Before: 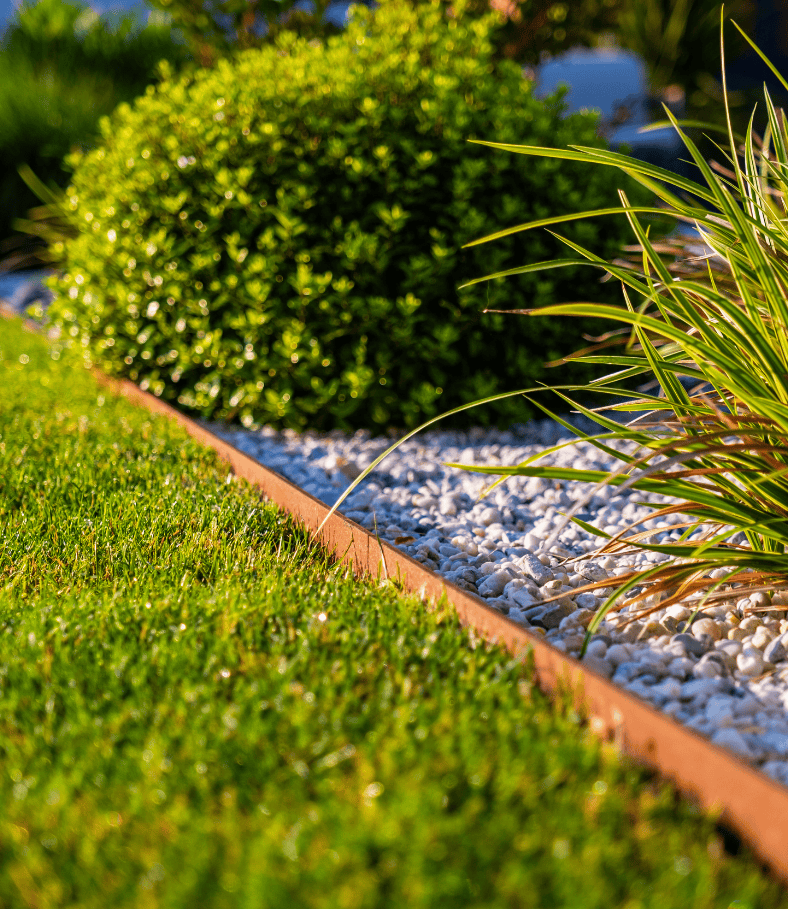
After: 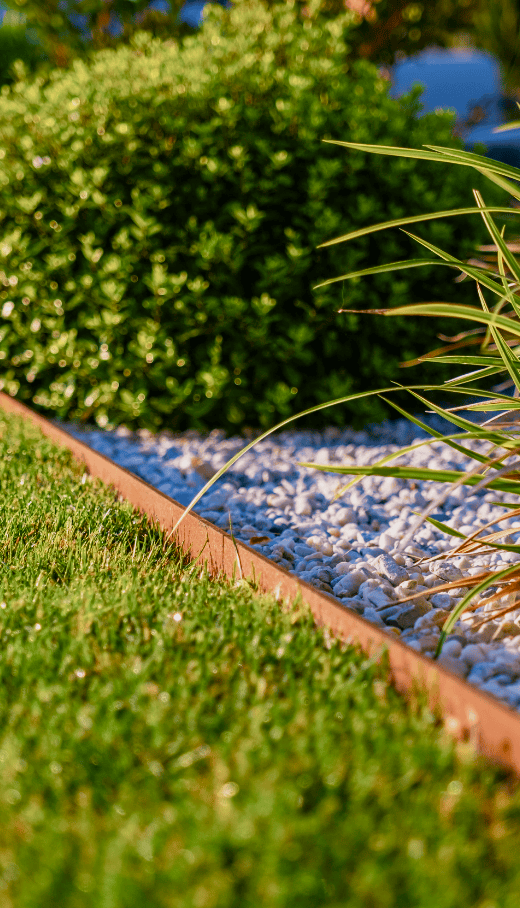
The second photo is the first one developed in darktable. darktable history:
velvia: on, module defaults
crop and rotate: left 18.442%, right 15.508%
color balance rgb: shadows lift › chroma 1%, shadows lift › hue 113°, highlights gain › chroma 0.2%, highlights gain › hue 333°, perceptual saturation grading › global saturation 20%, perceptual saturation grading › highlights -50%, perceptual saturation grading › shadows 25%, contrast -10%
